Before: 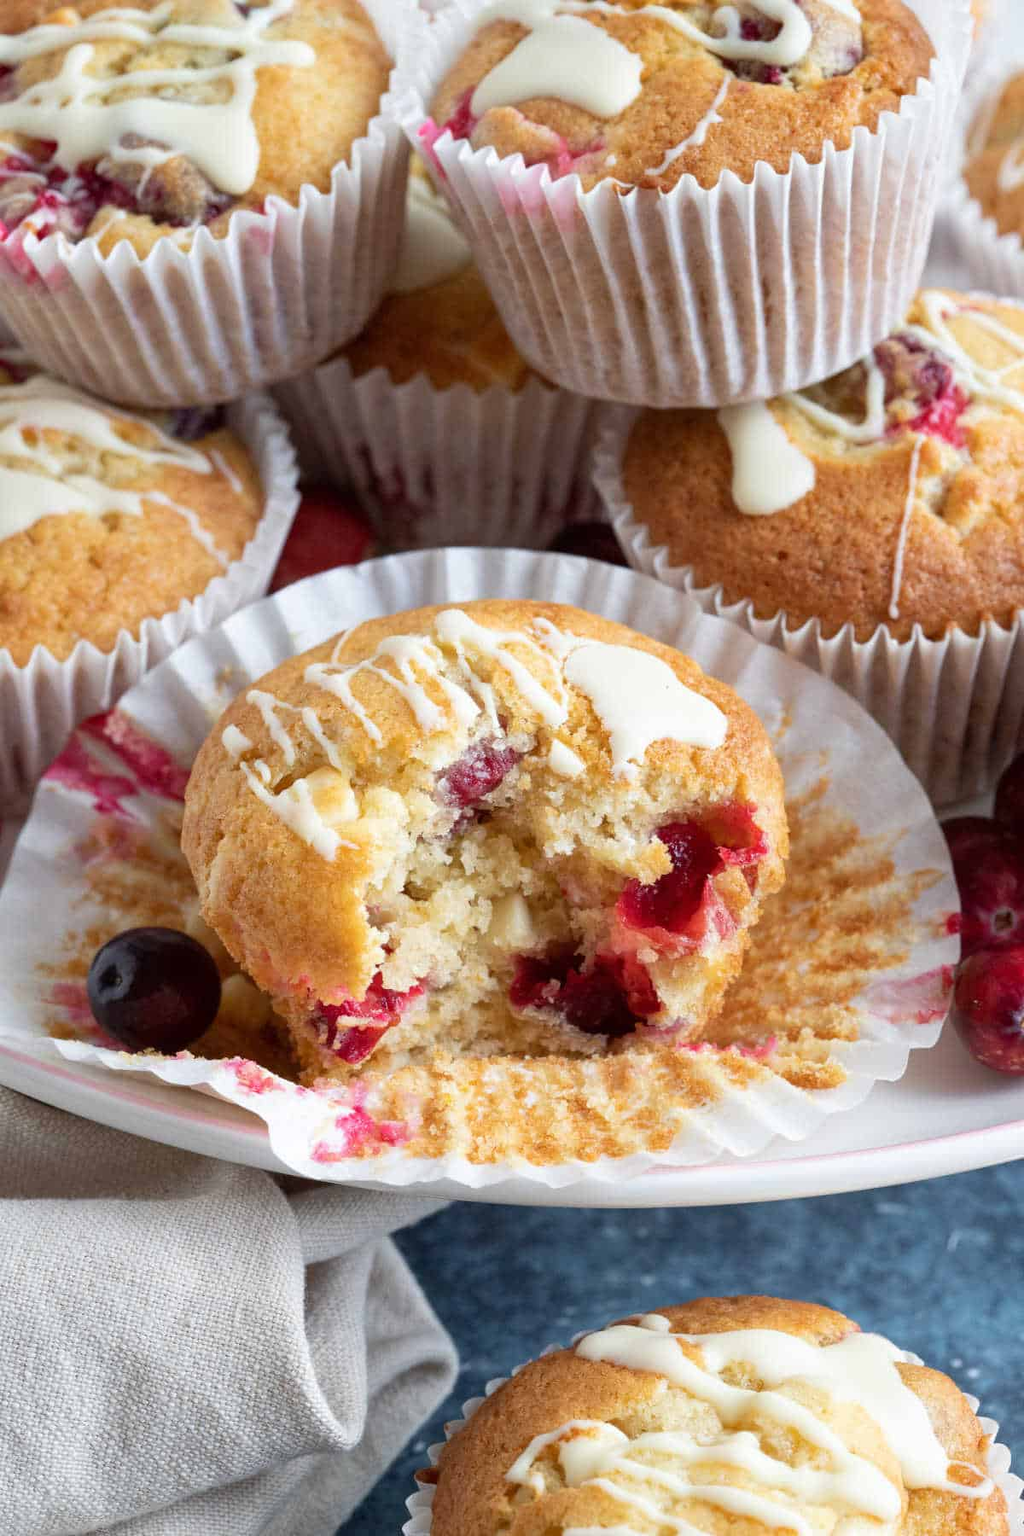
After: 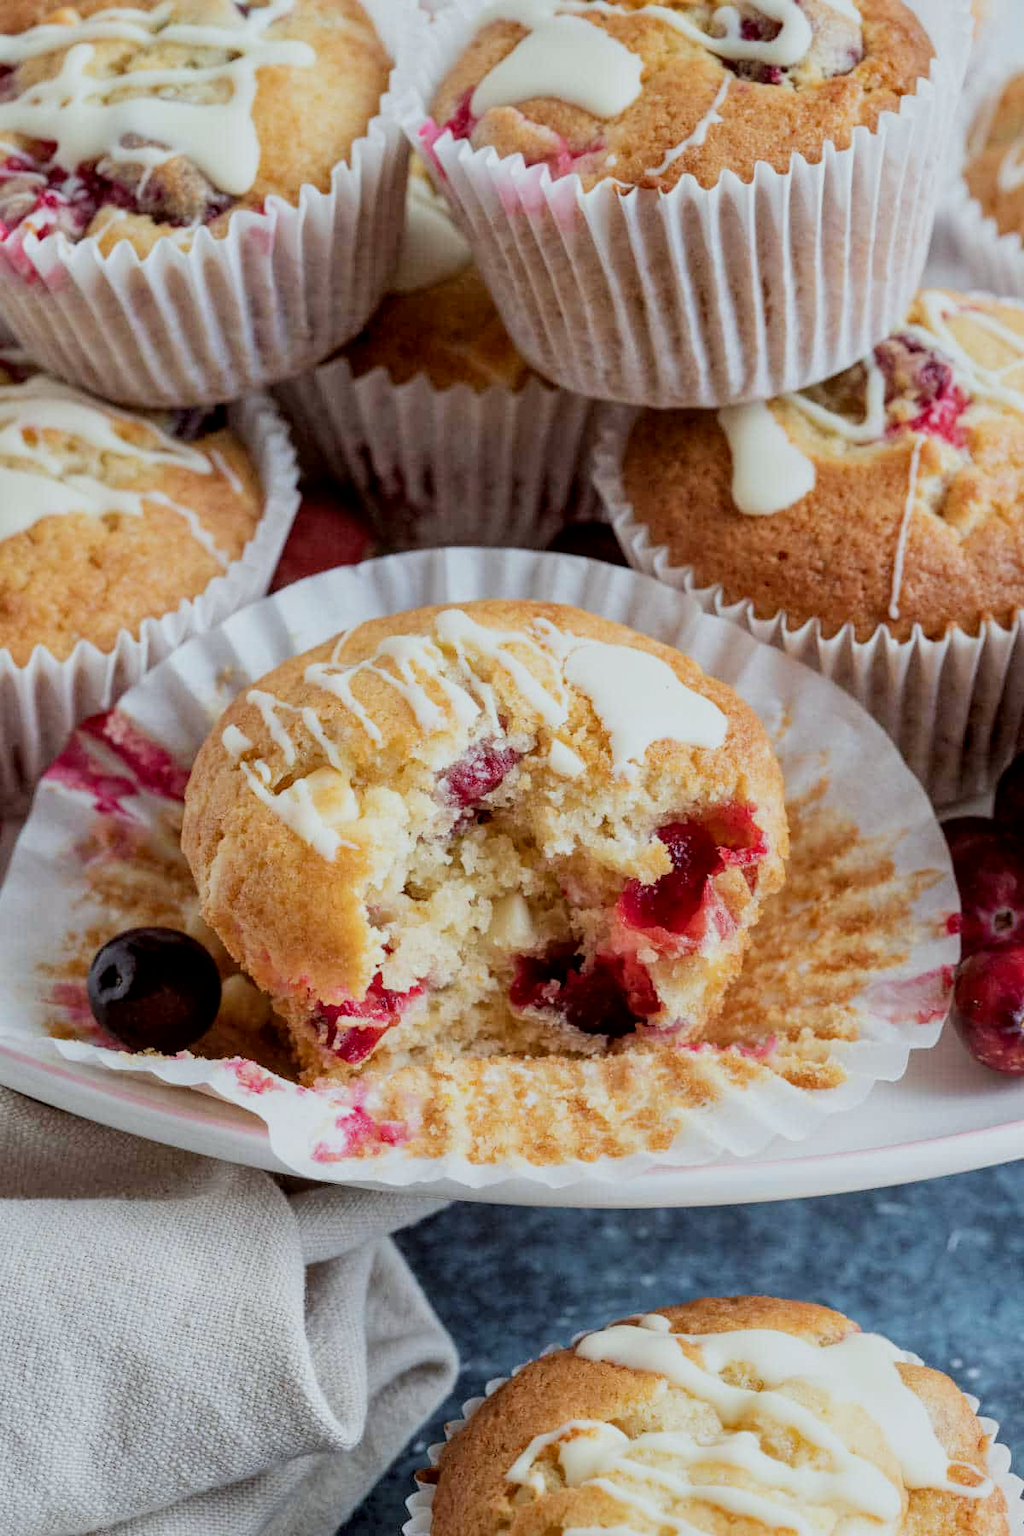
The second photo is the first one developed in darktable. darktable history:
local contrast: on, module defaults
filmic rgb: black relative exposure -7.65 EV, white relative exposure 4.56 EV, threshold 2.96 EV, hardness 3.61, enable highlight reconstruction true
color correction: highlights a* -2.72, highlights b* -2.82, shadows a* 2.08, shadows b* 2.83
